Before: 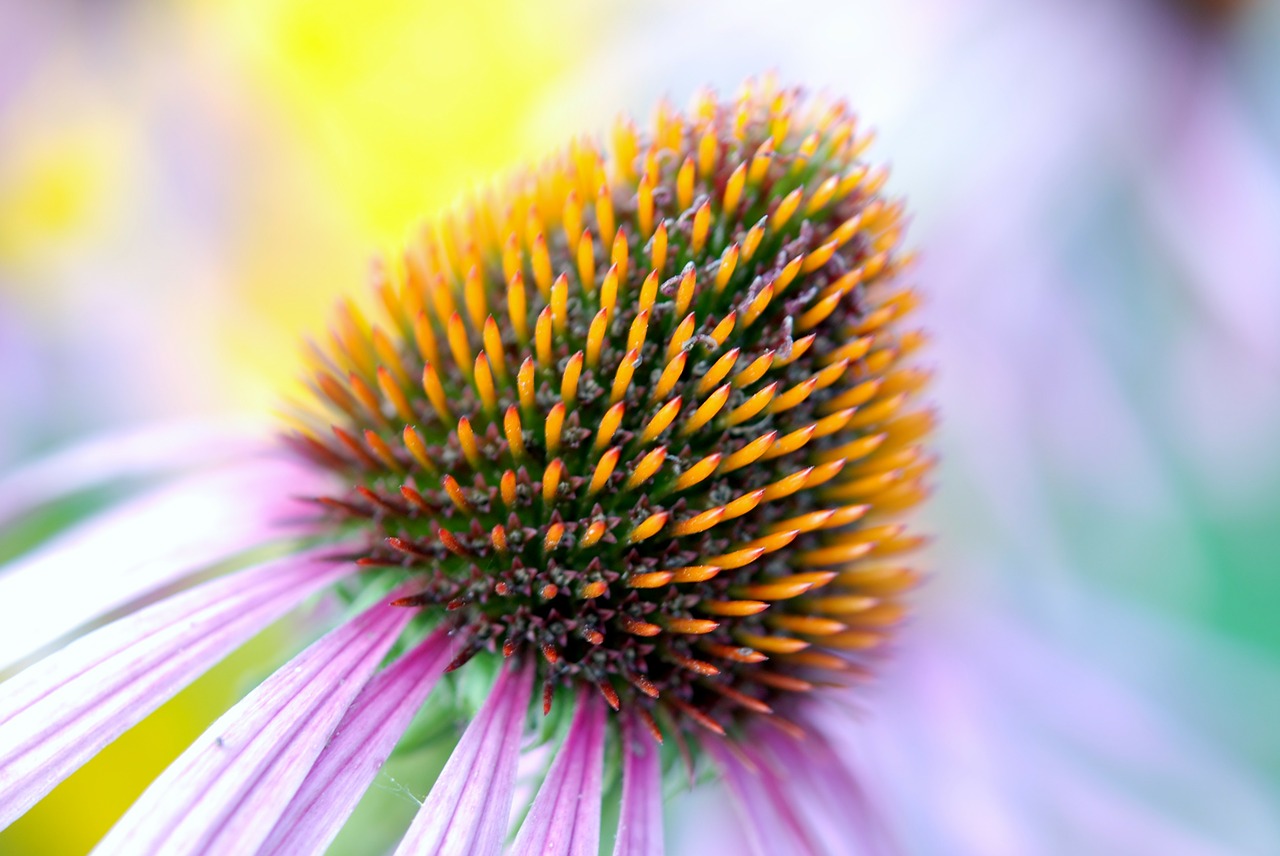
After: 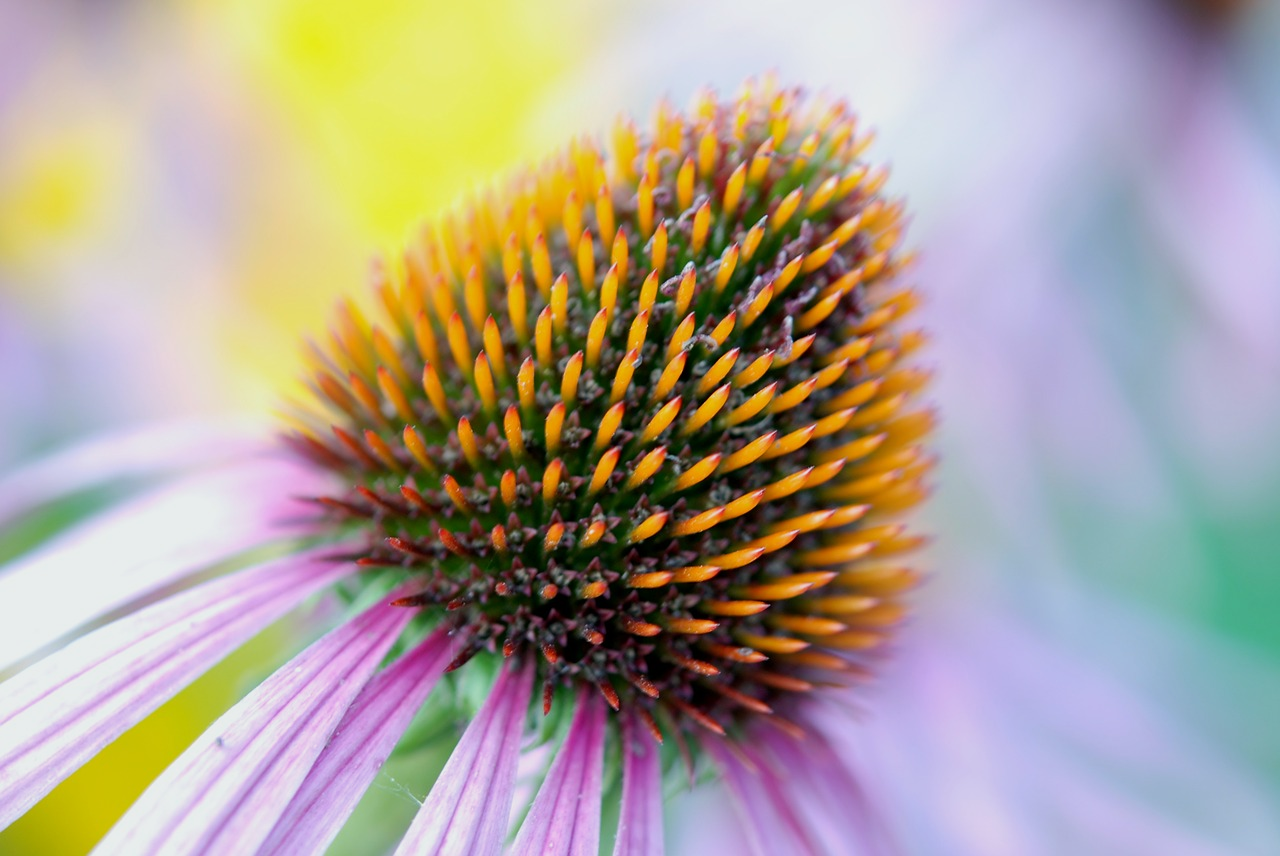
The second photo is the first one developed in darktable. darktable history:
exposure: exposure -0.236 EV, compensate highlight preservation false
